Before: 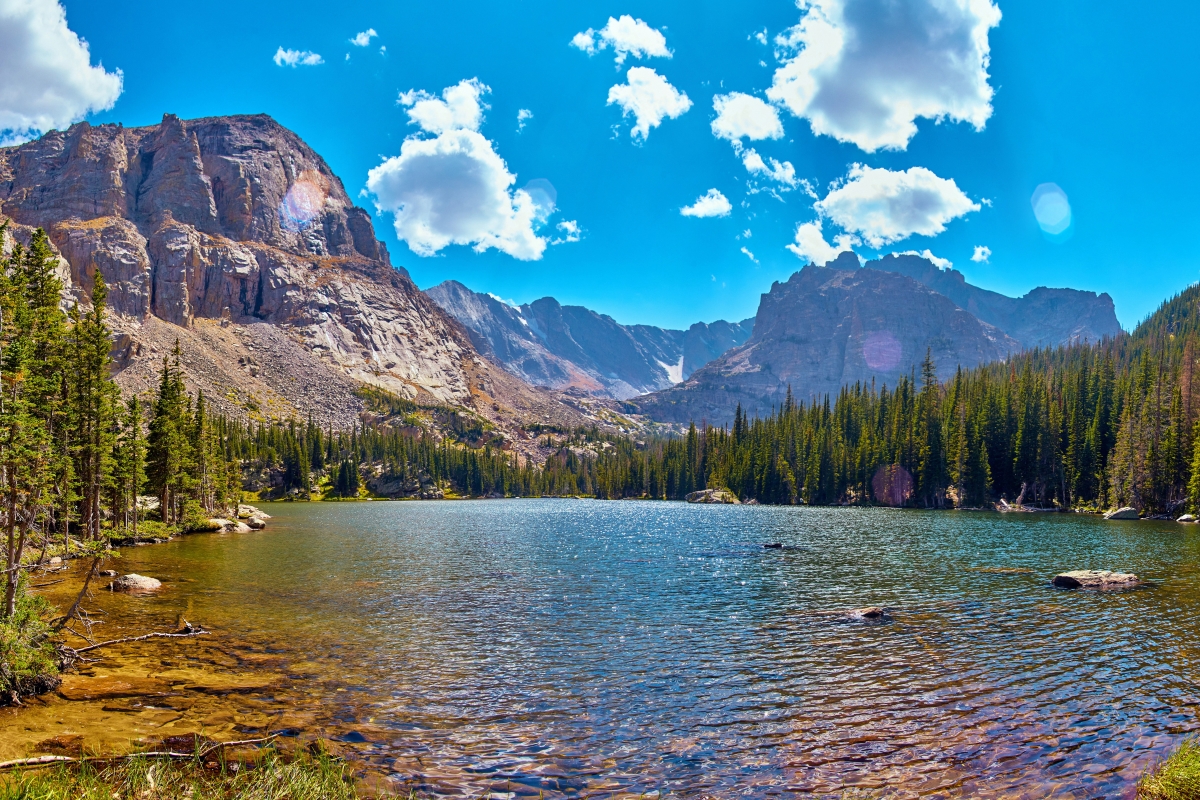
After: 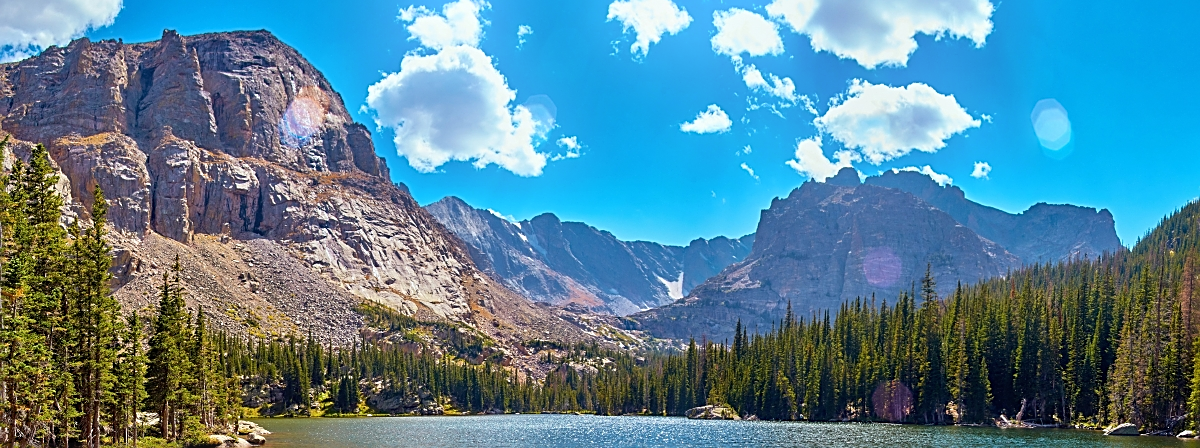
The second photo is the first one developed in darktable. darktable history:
crop and rotate: top 10.605%, bottom 33.274%
sharpen: amount 0.6
bloom: size 9%, threshold 100%, strength 7%
